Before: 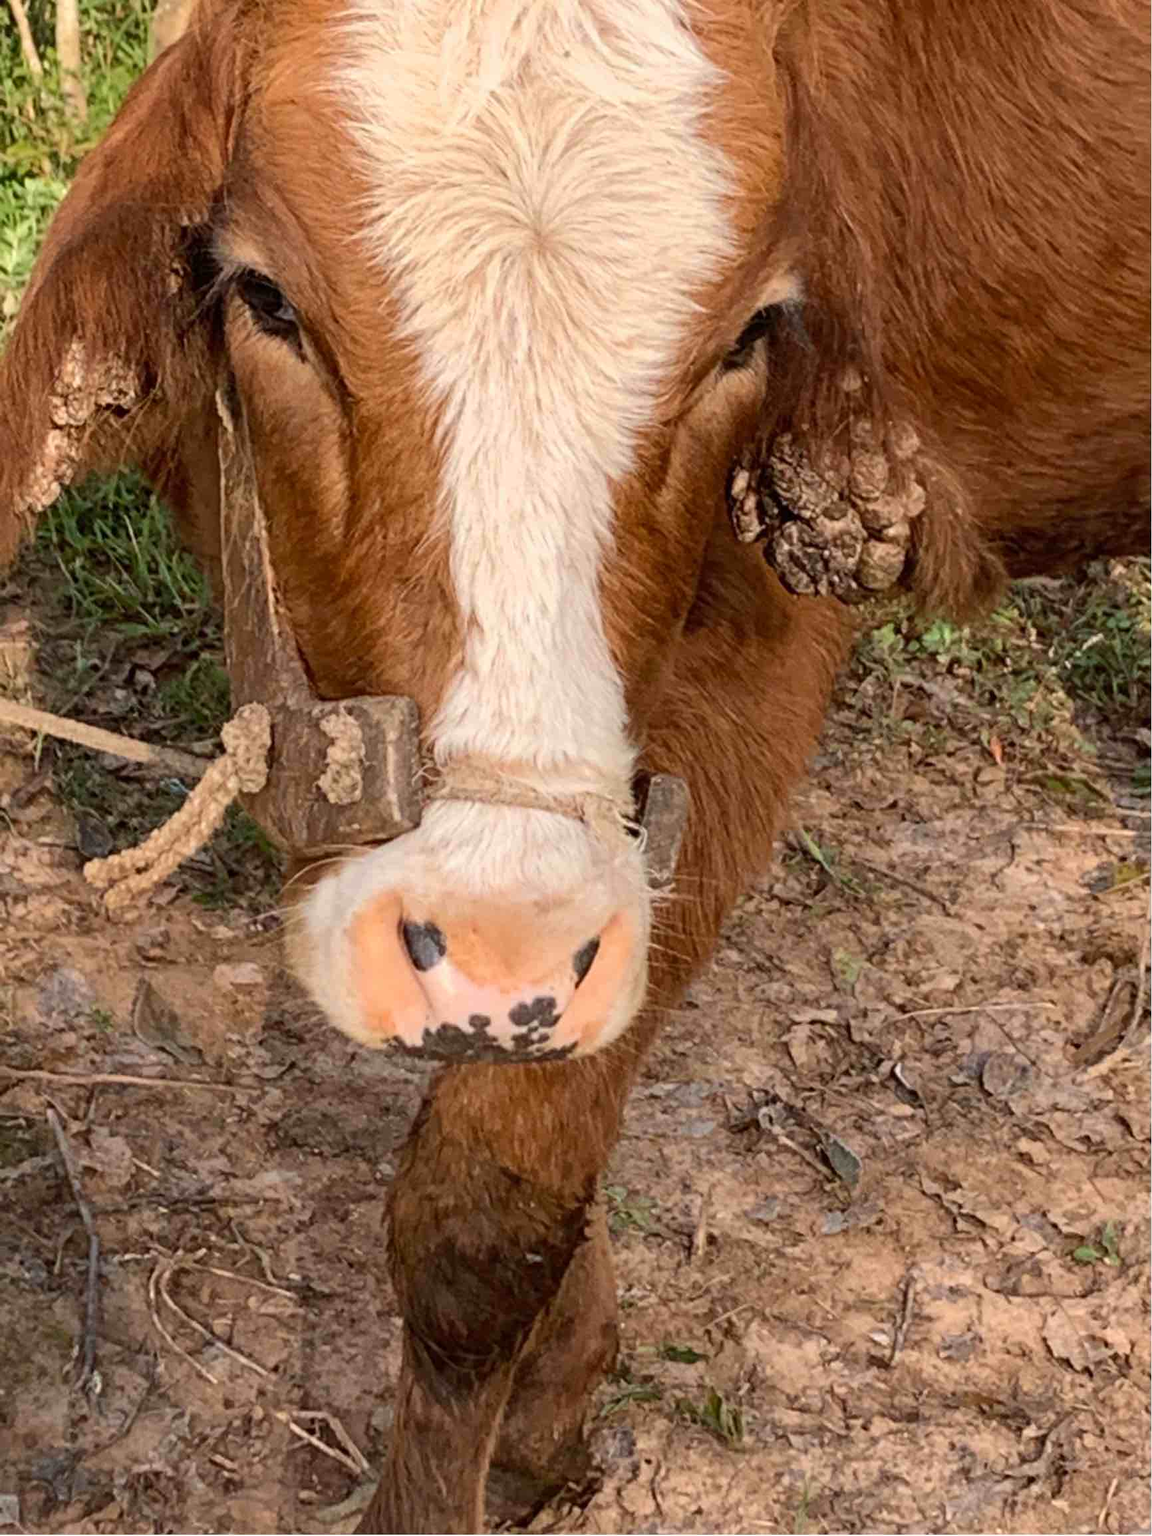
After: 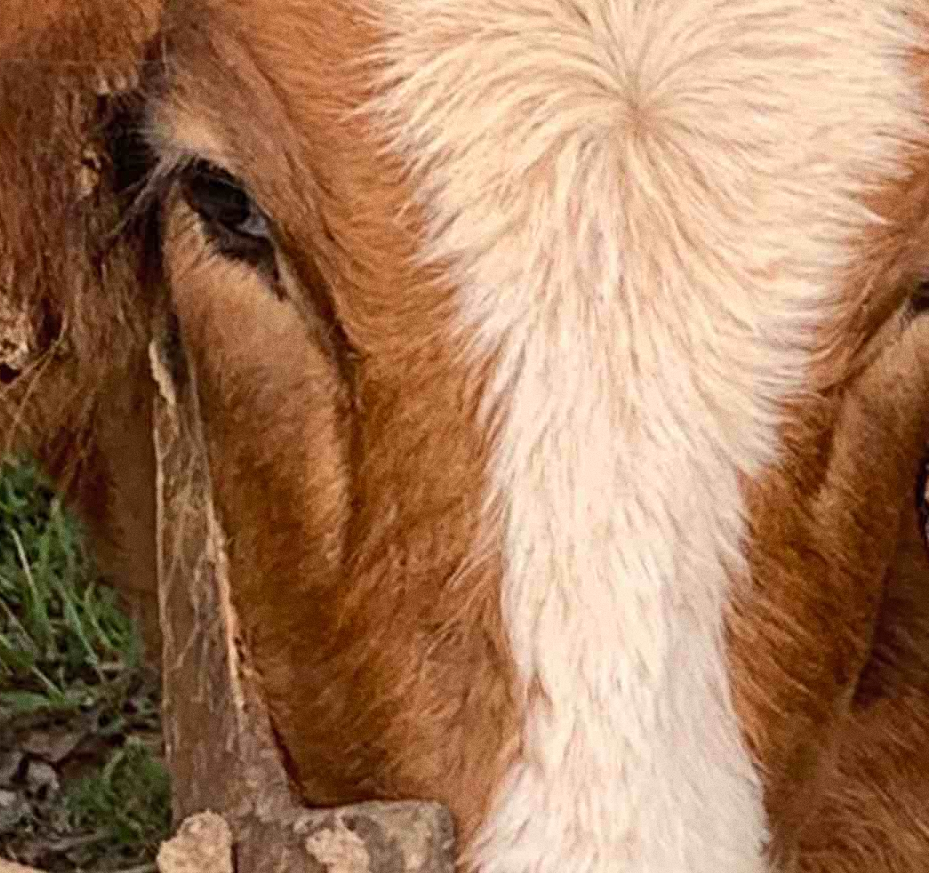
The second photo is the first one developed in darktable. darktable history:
crop: left 10.121%, top 10.631%, right 36.218%, bottom 51.526%
fill light: on, module defaults
grain: coarseness 0.09 ISO
